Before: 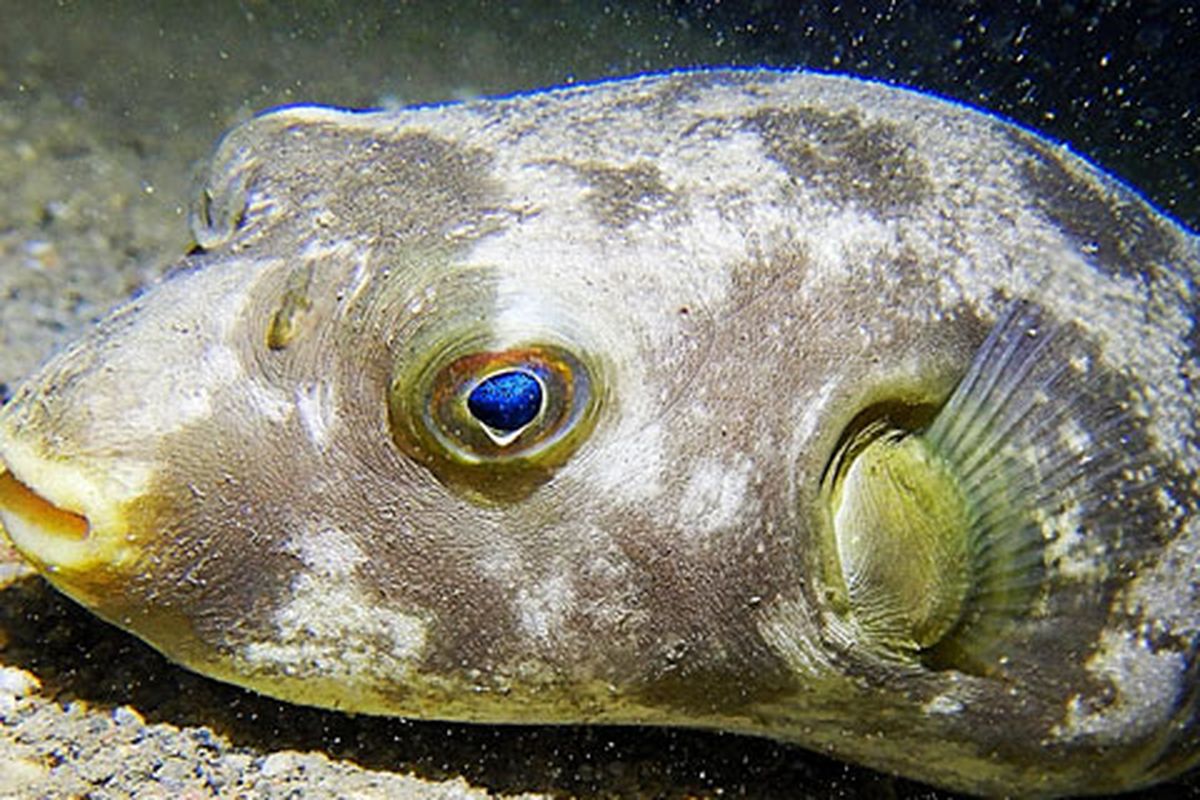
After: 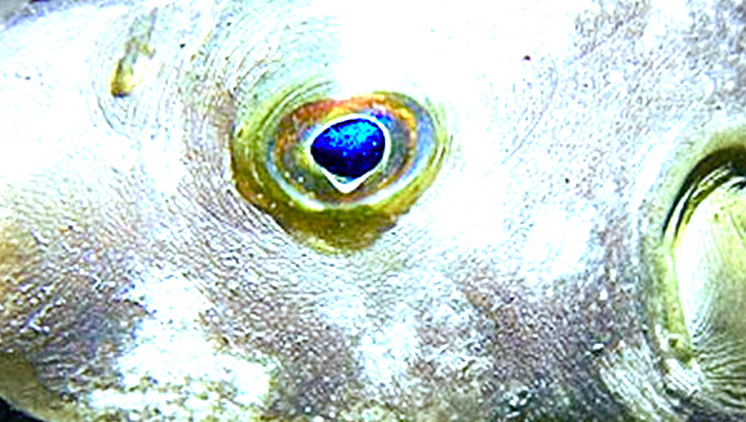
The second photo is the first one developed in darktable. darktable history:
crop: left 13.15%, top 31.635%, right 24.638%, bottom 15.493%
exposure: black level correction 0, exposure 1.402 EV, compensate highlight preservation false
color balance rgb: shadows lift › luminance -40.952%, shadows lift › chroma 14.083%, shadows lift › hue 259.45°, linear chroma grading › global chroma 40.319%, perceptual saturation grading › global saturation 20%, perceptual saturation grading › highlights -49.219%, perceptual saturation grading › shadows 25.187%, global vibrance 20%
vignetting: fall-off start 79.48%, width/height ratio 1.327
color calibration: x 0.395, y 0.386, temperature 3701.44 K
